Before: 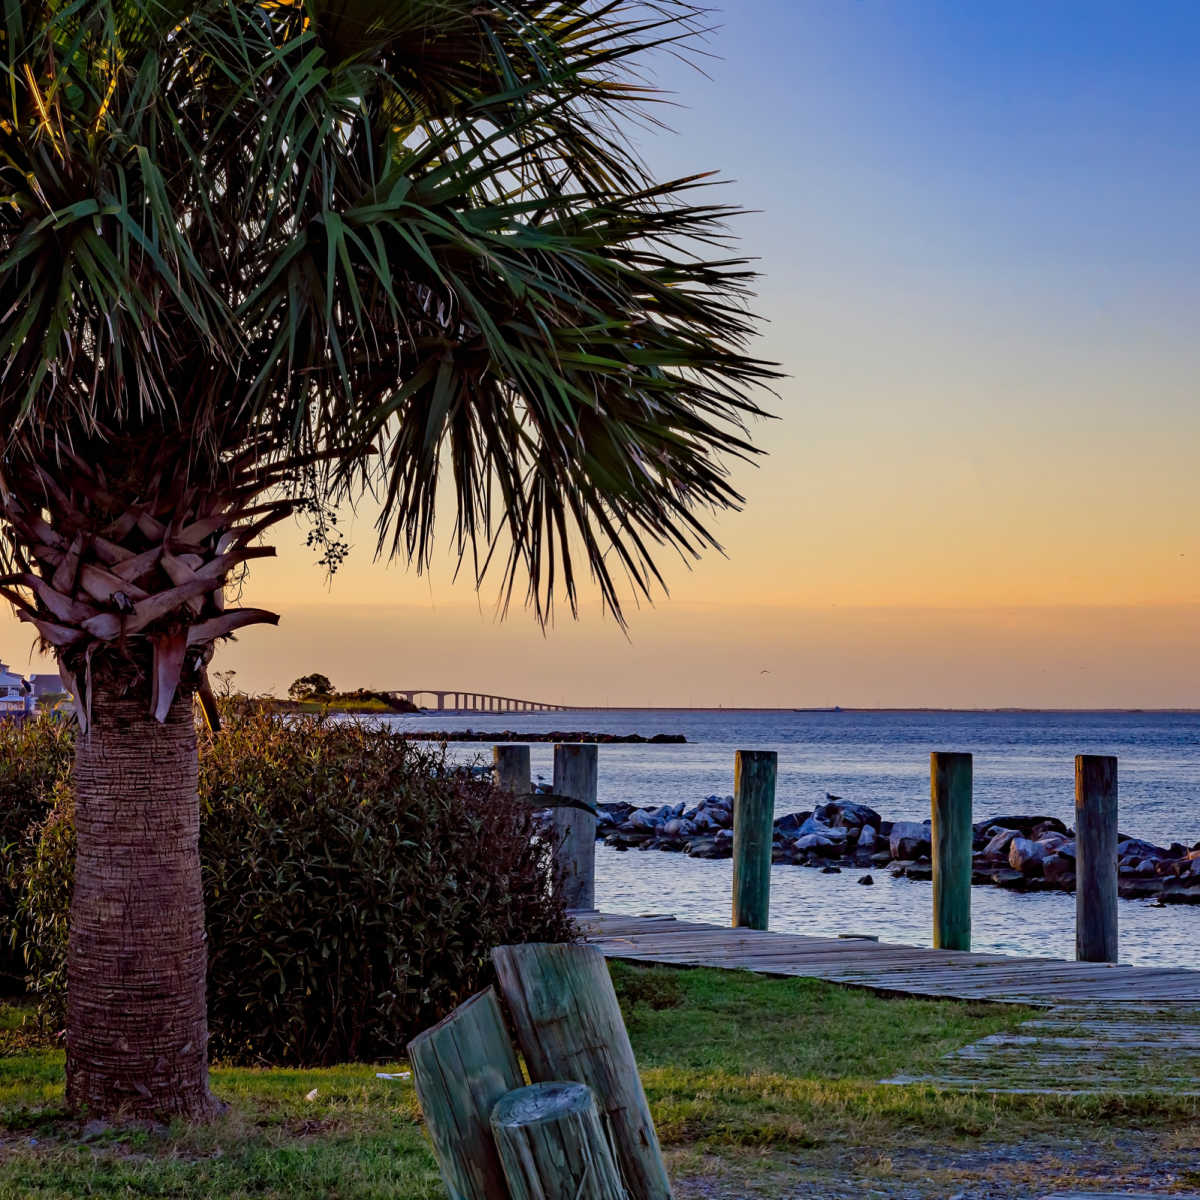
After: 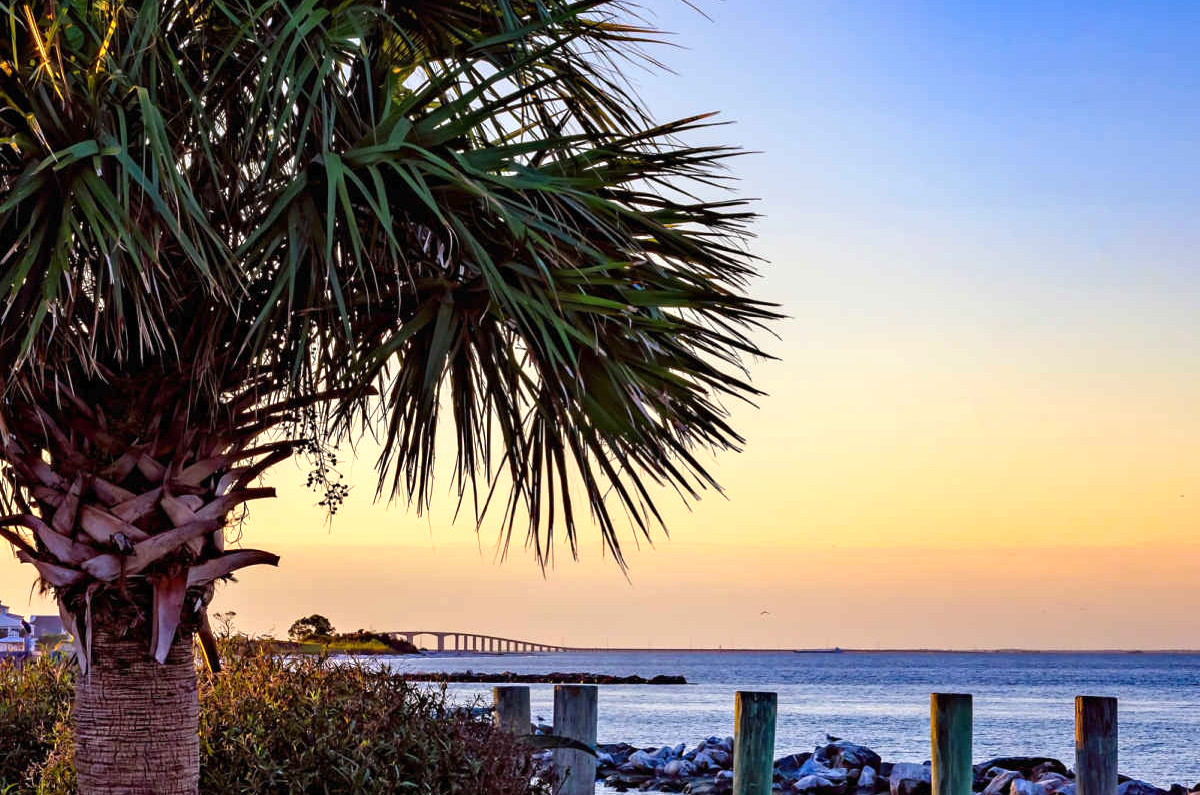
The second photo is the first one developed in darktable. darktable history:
exposure: black level correction 0, exposure 0.692 EV, compensate exposure bias true, compensate highlight preservation false
crop and rotate: top 4.92%, bottom 28.788%
